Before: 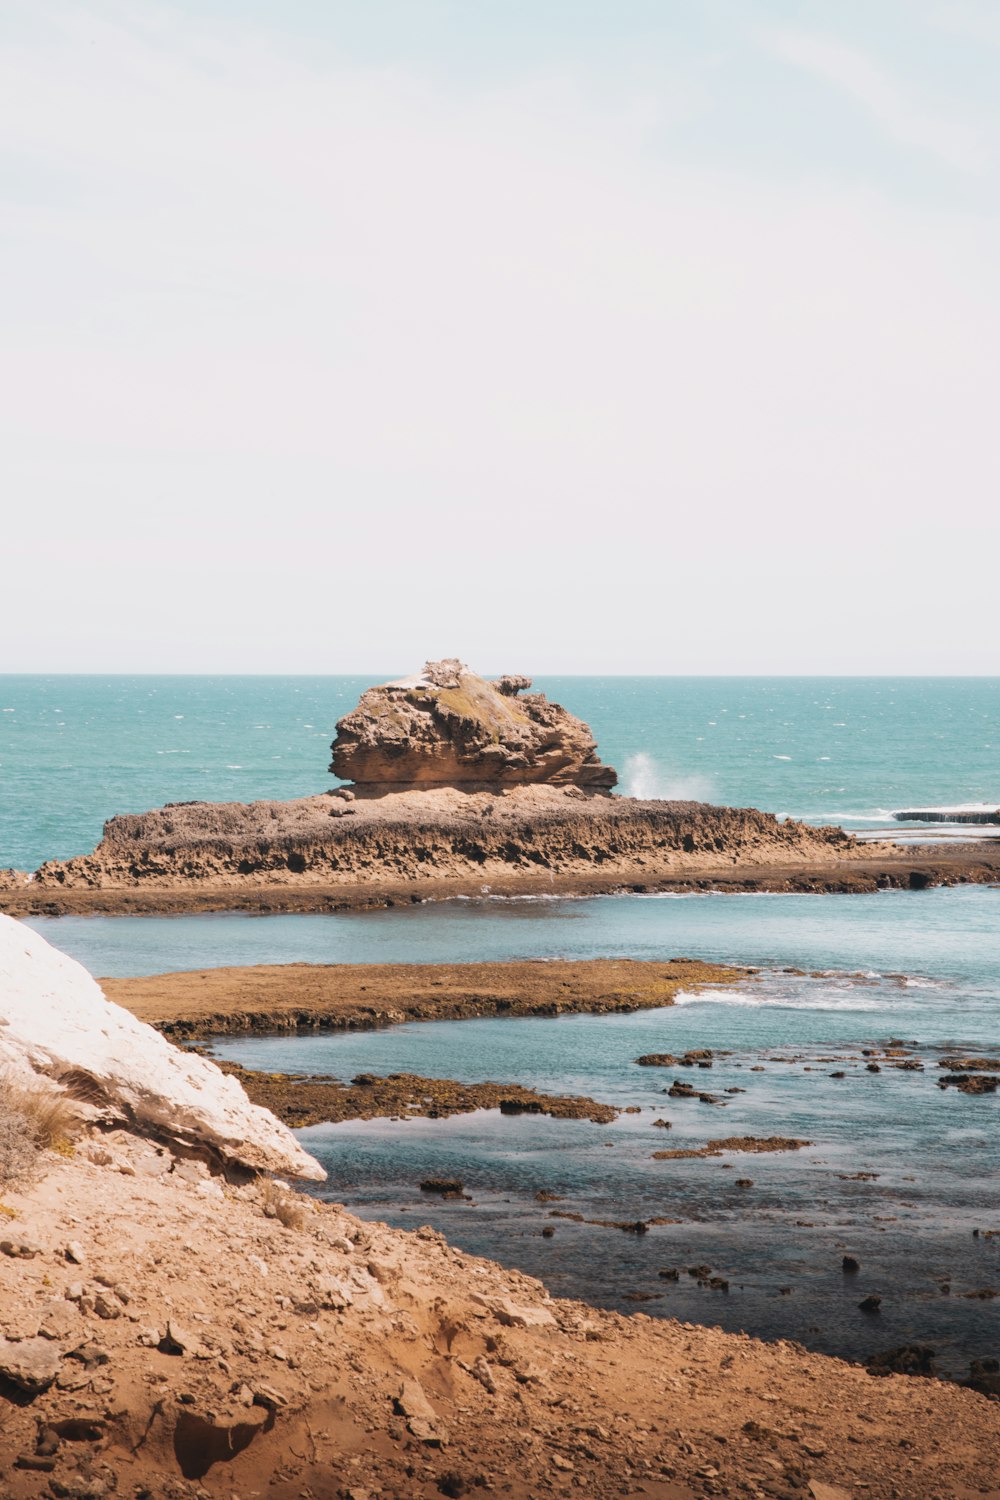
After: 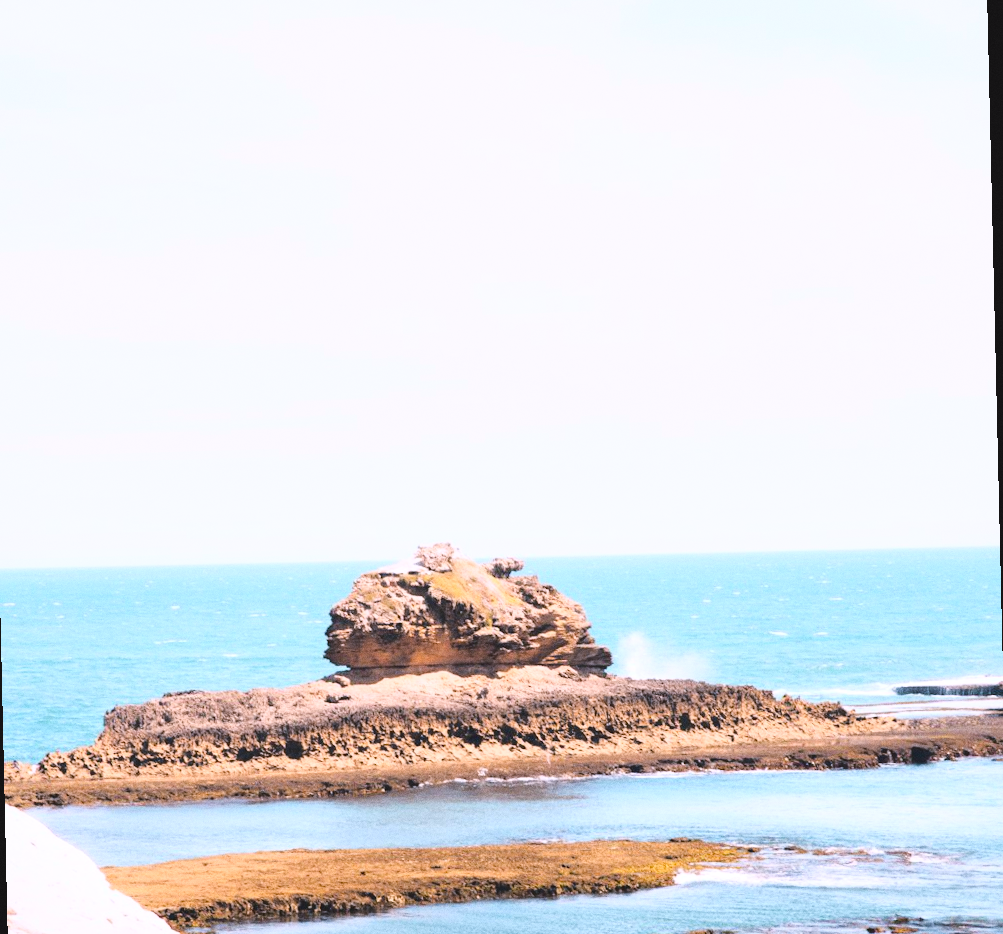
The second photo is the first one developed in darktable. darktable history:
grain: coarseness 0.09 ISO
local contrast: mode bilateral grid, contrast 20, coarseness 50, detail 120%, midtone range 0.2
base curve: curves: ch0 [(0, 0) (0.032, 0.037) (0.105, 0.228) (0.435, 0.76) (0.856, 0.983) (1, 1)]
crop and rotate: top 4.848%, bottom 29.503%
rotate and perspective: rotation -1.32°, lens shift (horizontal) -0.031, crop left 0.015, crop right 0.985, crop top 0.047, crop bottom 0.982
color balance rgb: shadows lift › chroma 2%, shadows lift › hue 247.2°, power › chroma 0.3%, power › hue 25.2°, highlights gain › chroma 3%, highlights gain › hue 60°, global offset › luminance 0.75%, perceptual saturation grading › global saturation 20%, perceptual saturation grading › highlights -20%, perceptual saturation grading › shadows 30%, global vibrance 20%
white balance: red 0.926, green 1.003, blue 1.133
